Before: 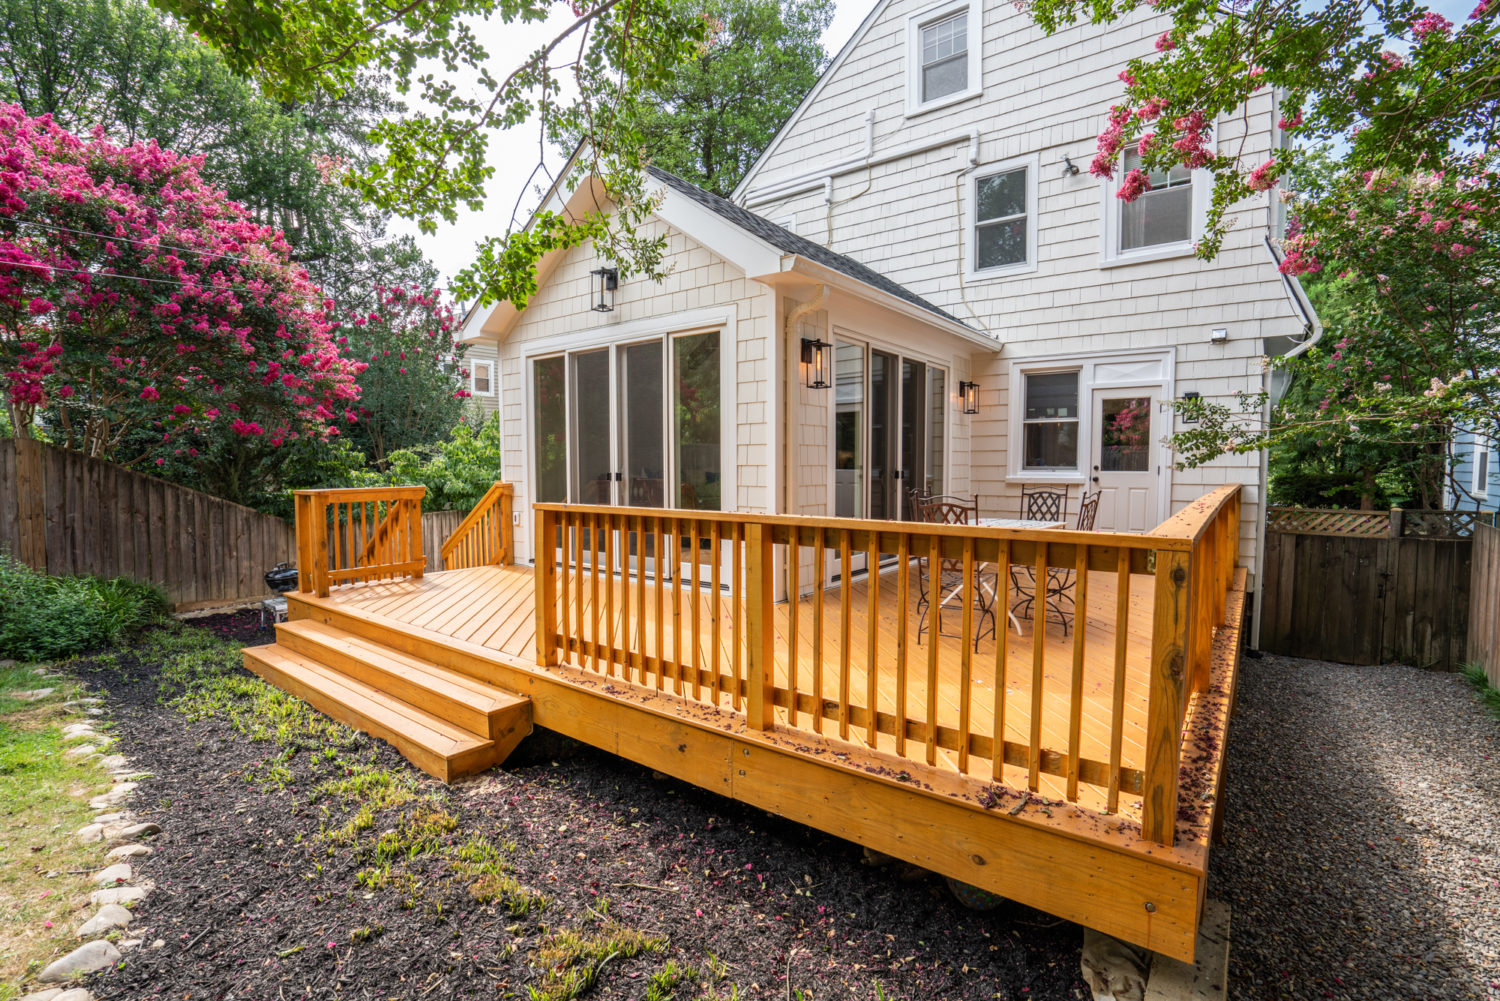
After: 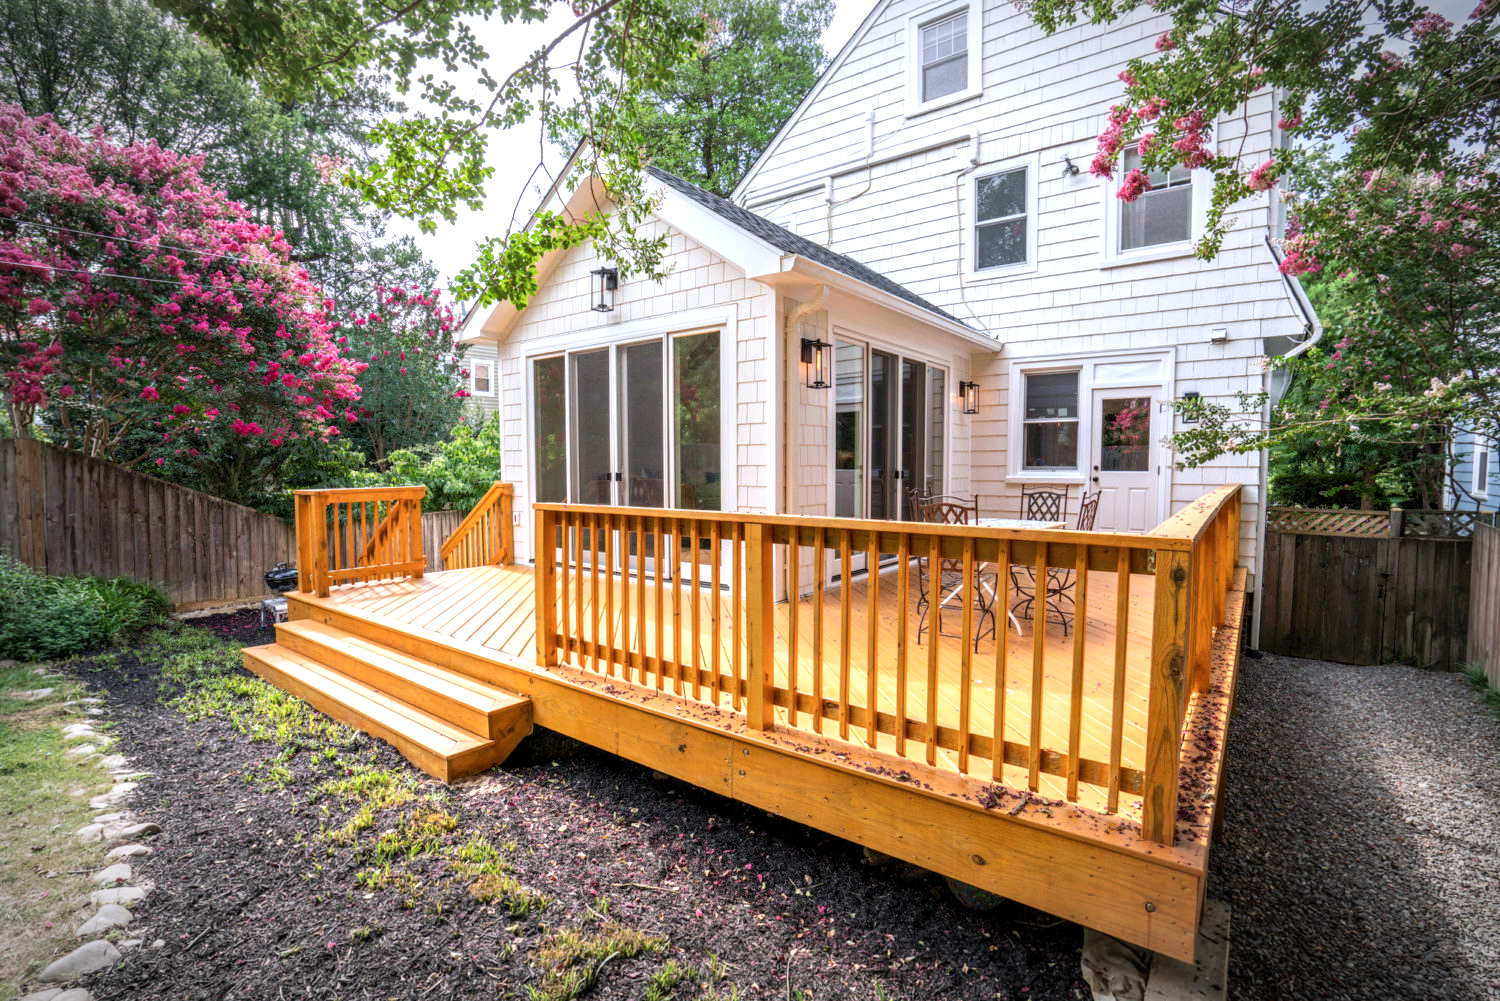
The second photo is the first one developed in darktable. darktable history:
color calibration: gray › normalize channels true, illuminant as shot in camera, x 0.358, y 0.373, temperature 4628.91 K, gamut compression 0.004
tone equalizer: edges refinement/feathering 500, mask exposure compensation -1.57 EV, preserve details no
exposure: black level correction 0.001, exposure 0.498 EV, compensate exposure bias true, compensate highlight preservation false
vignetting: brightness -0.575, automatic ratio true, unbound false
